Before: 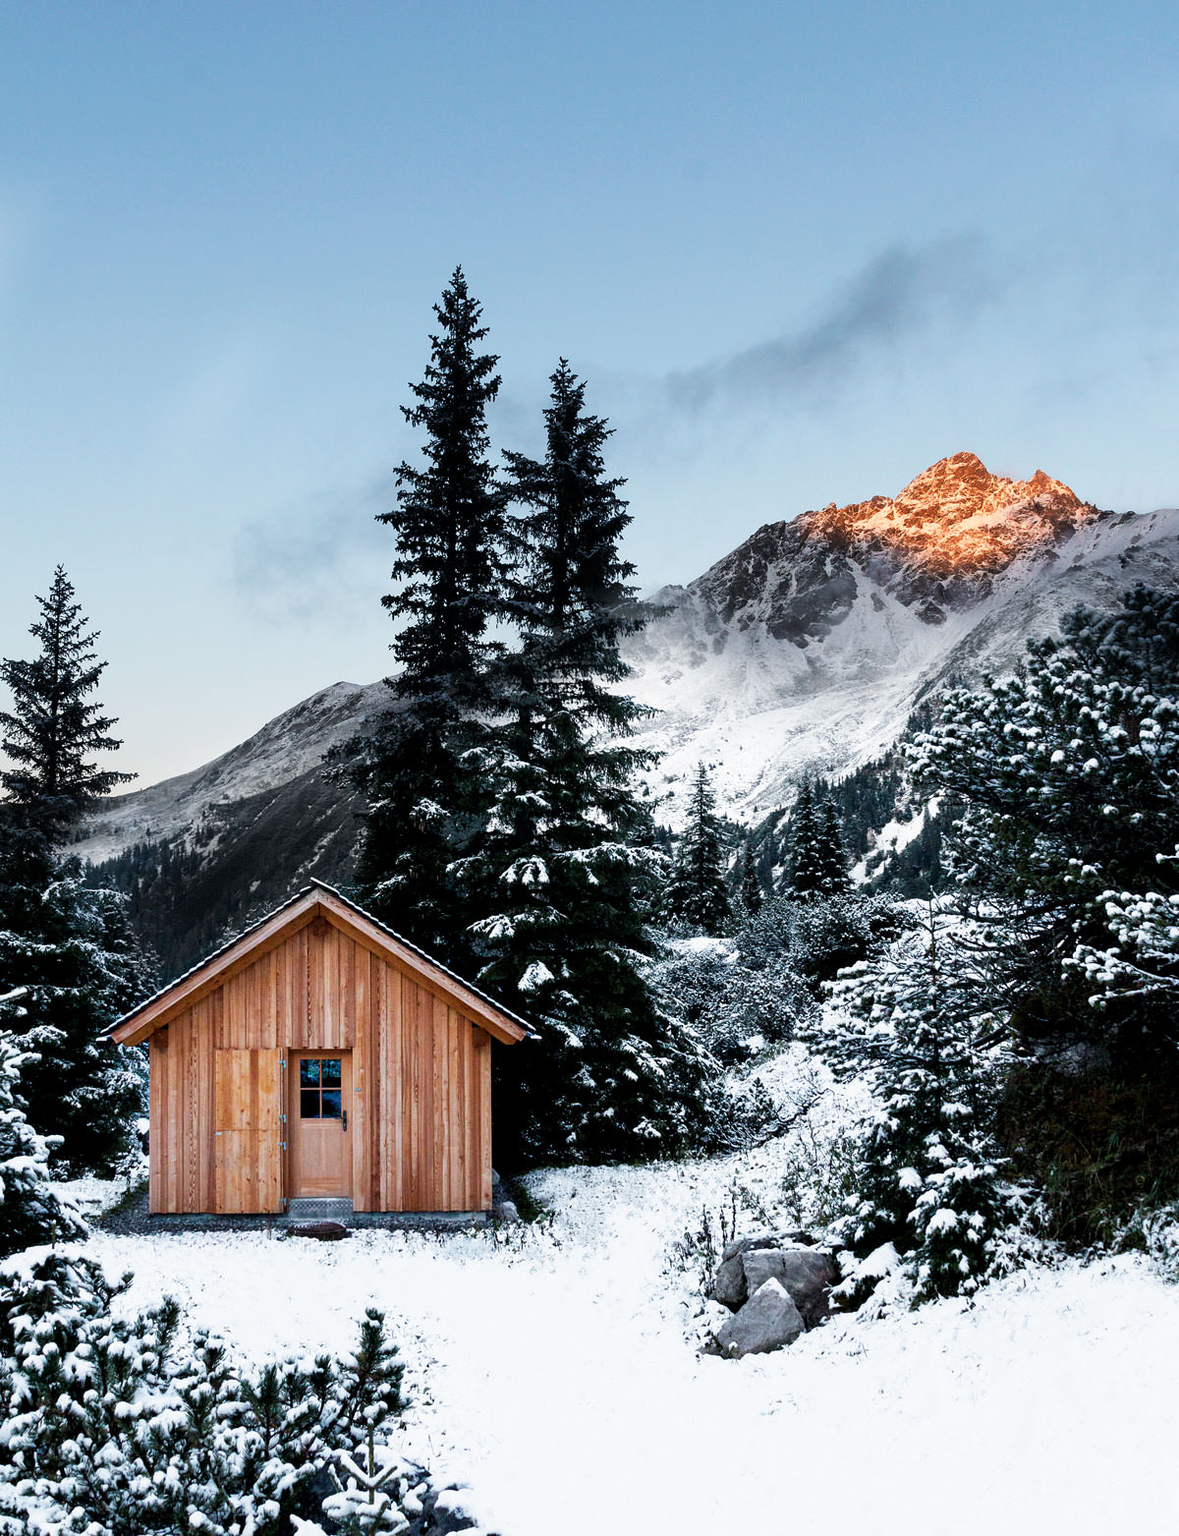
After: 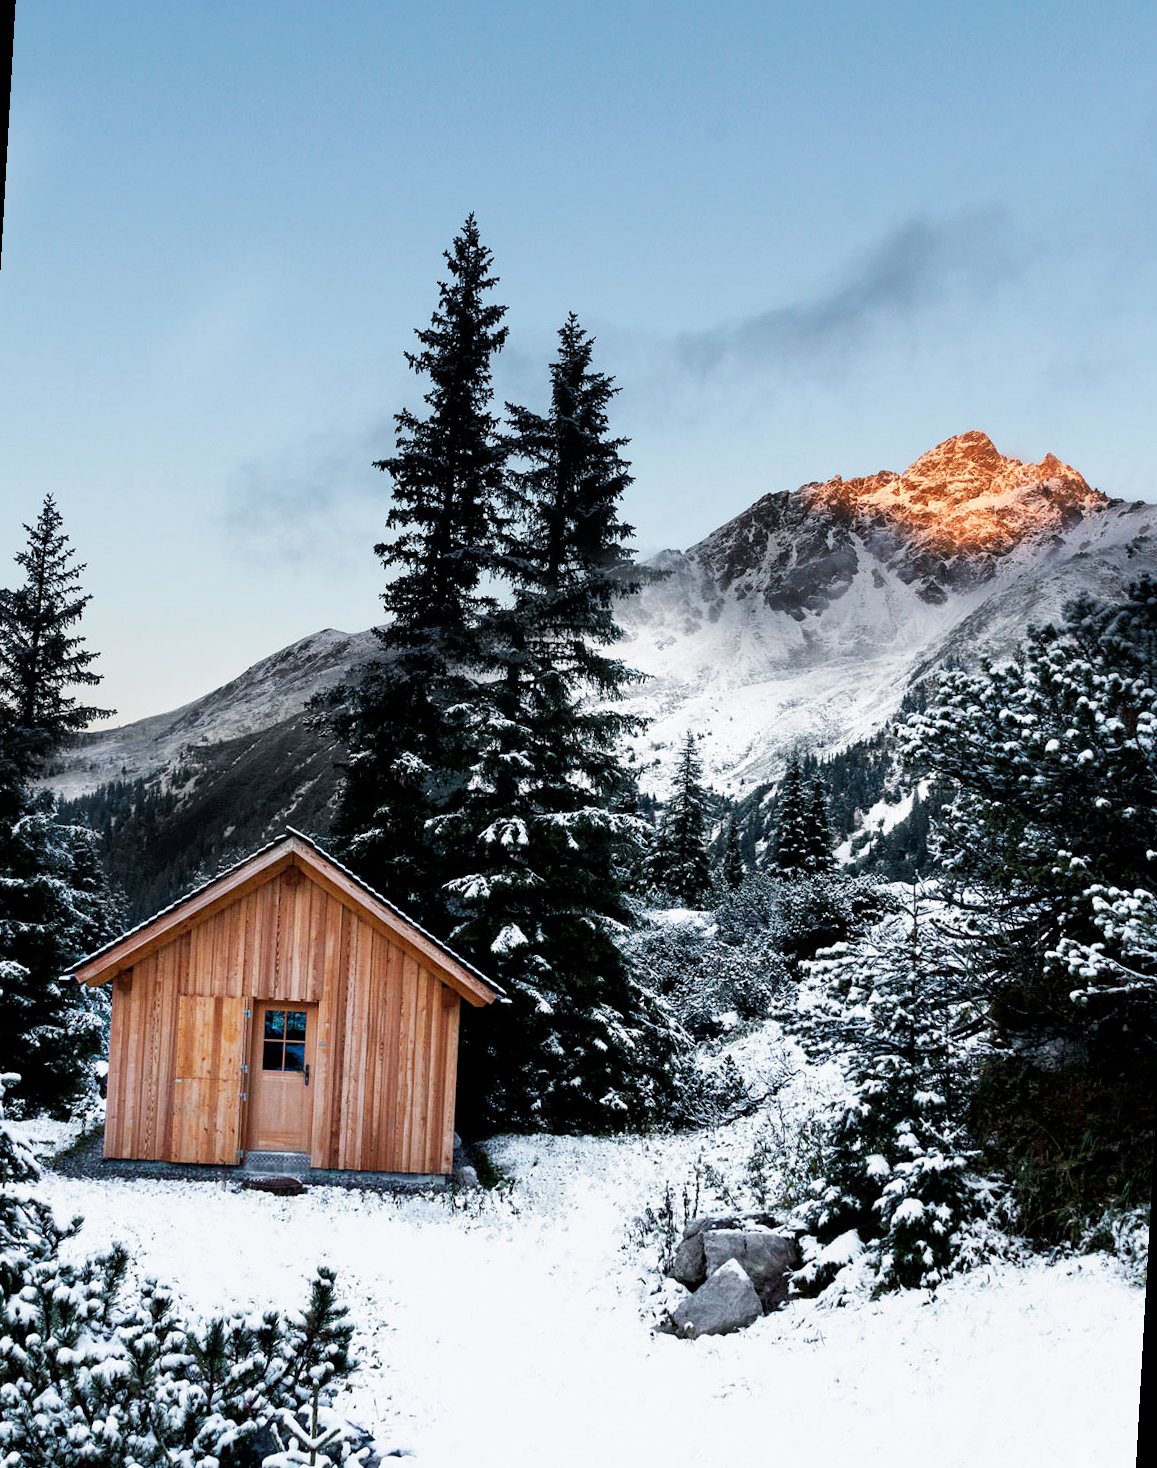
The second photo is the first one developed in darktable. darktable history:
tone equalizer: -8 EV -0.571 EV, edges refinement/feathering 500, mask exposure compensation -1.57 EV, preserve details no
crop and rotate: angle -3.22°, left 5.262%, top 5.189%, right 4.719%, bottom 4.611%
